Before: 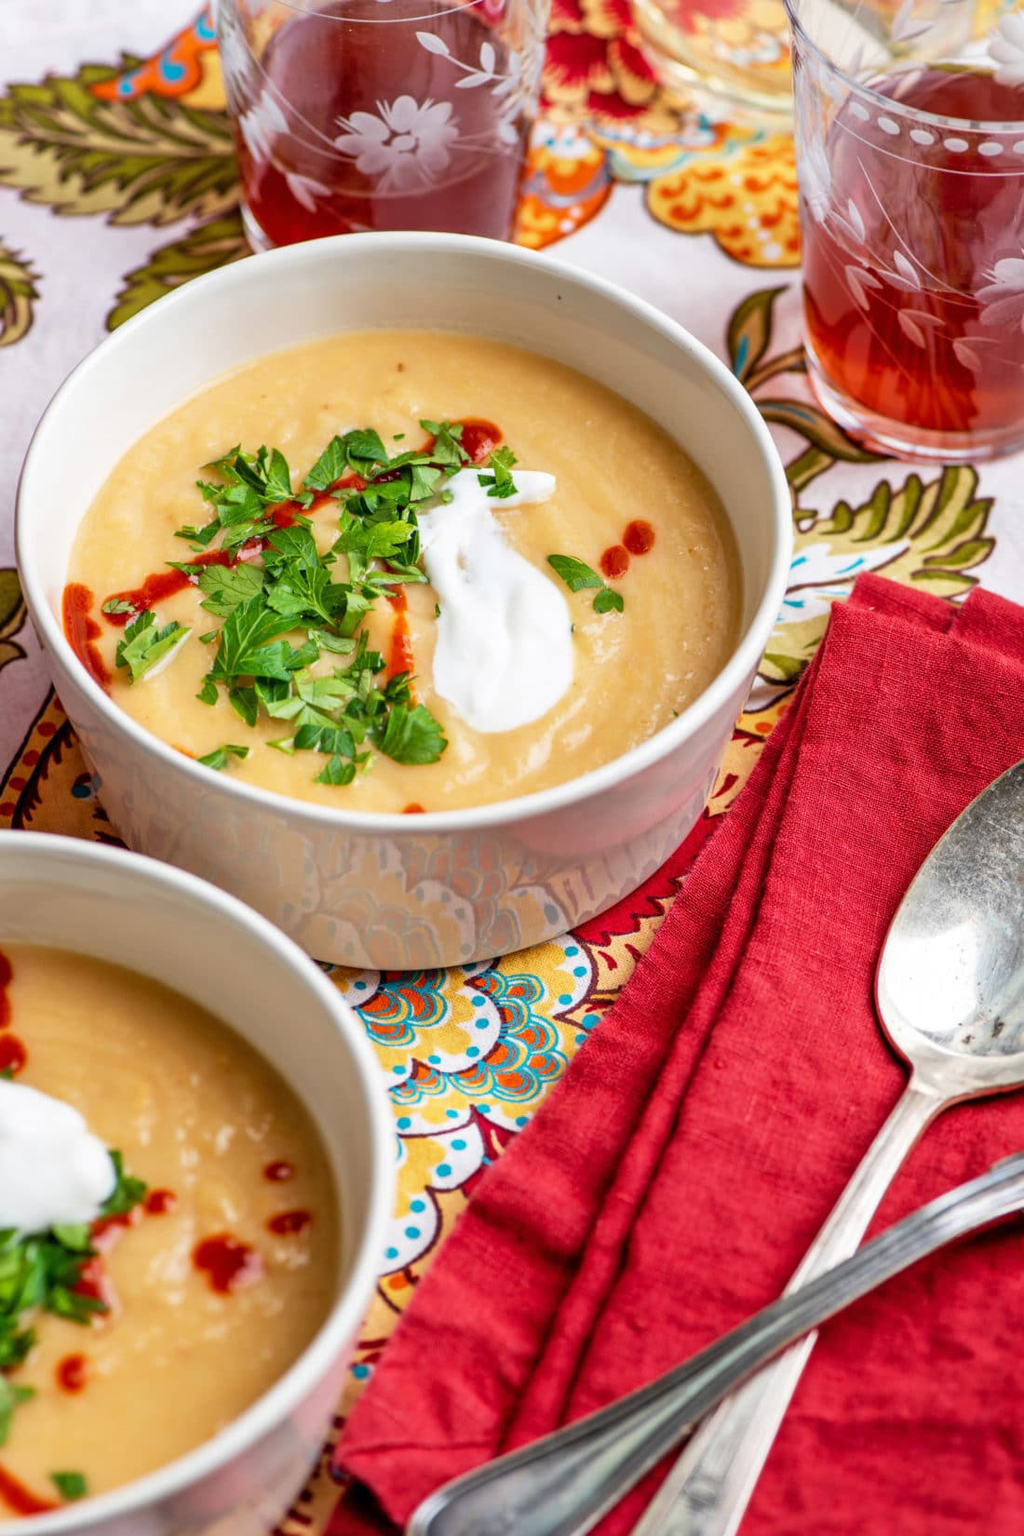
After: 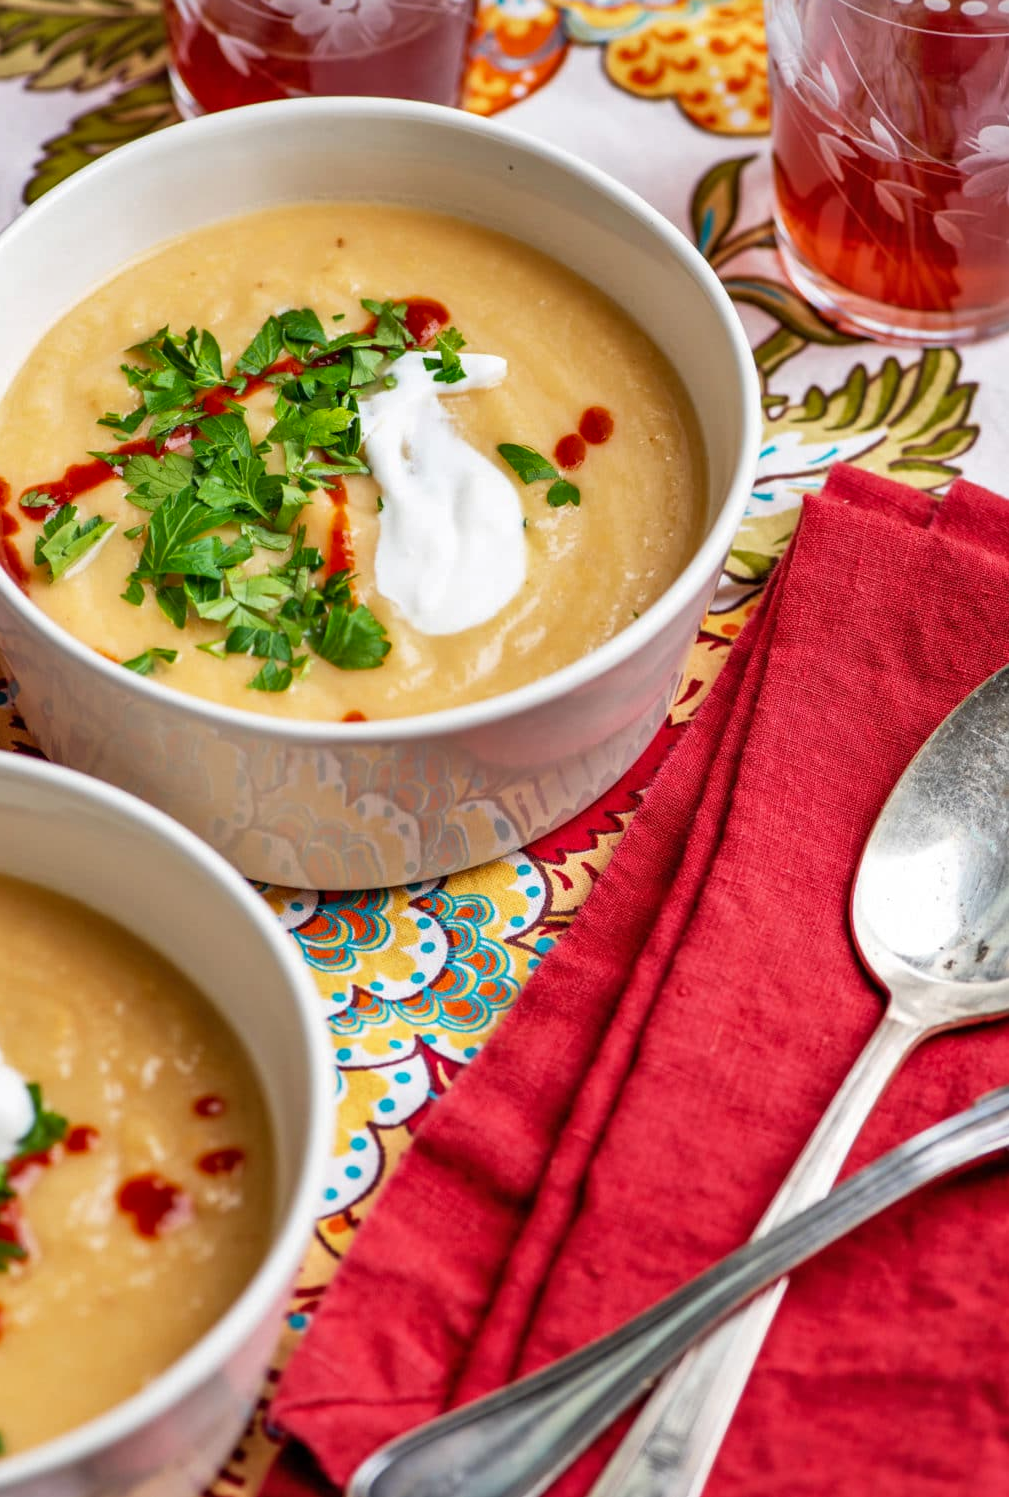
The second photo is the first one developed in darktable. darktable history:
shadows and highlights: low approximation 0.01, soften with gaussian
crop and rotate: left 8.262%, top 9.226%
